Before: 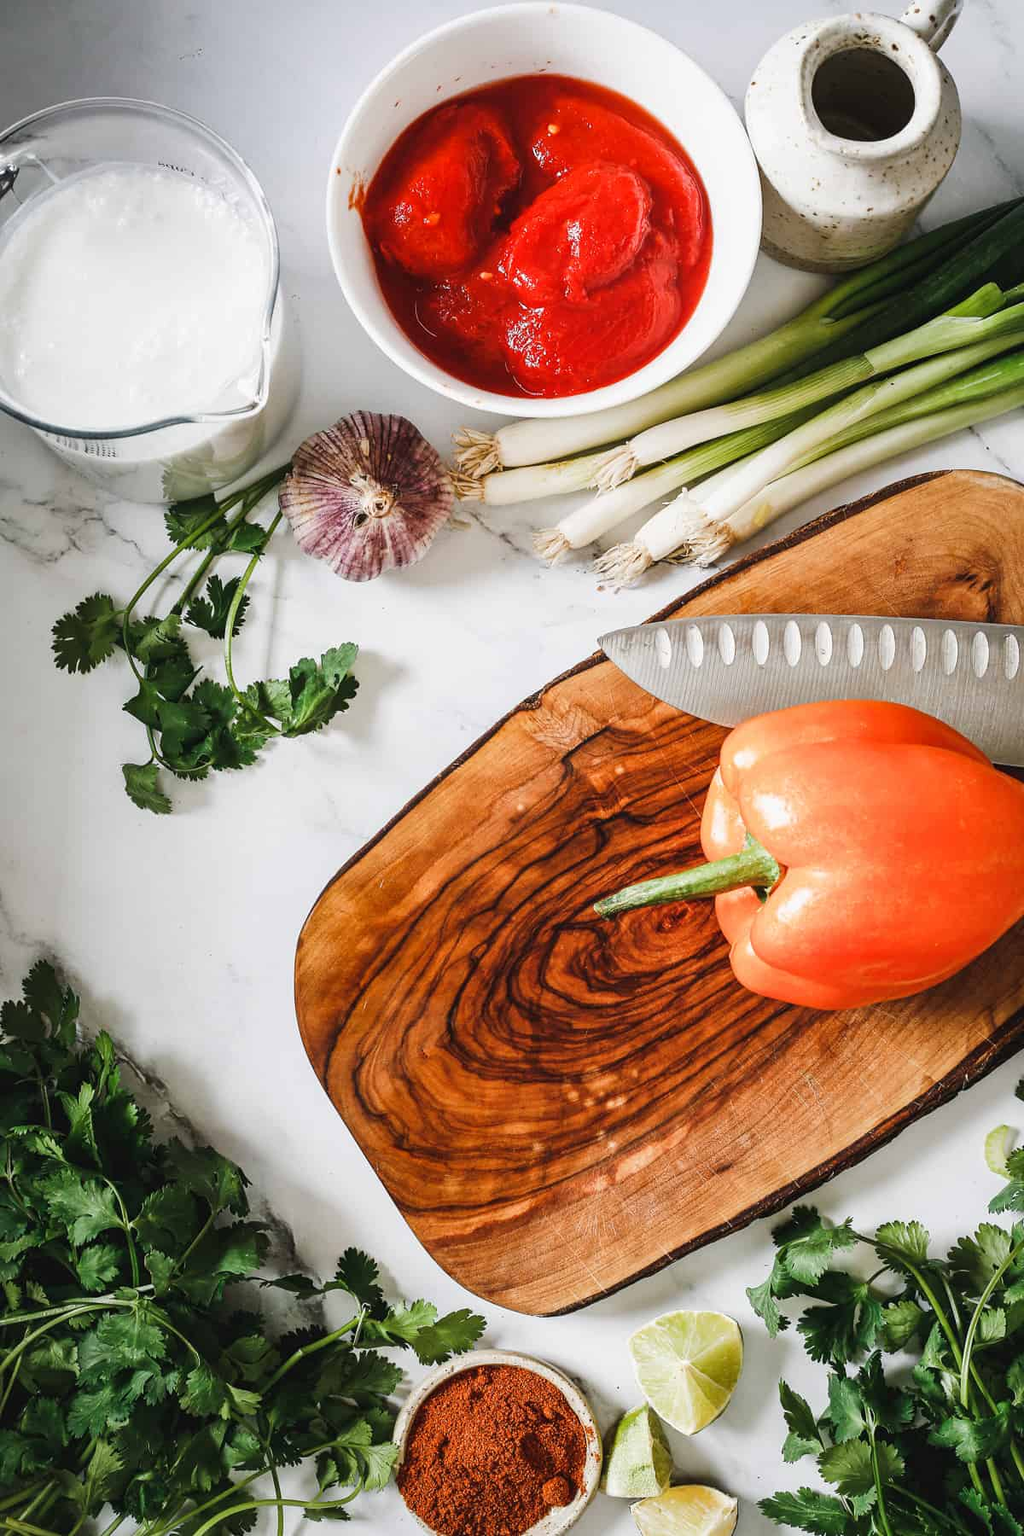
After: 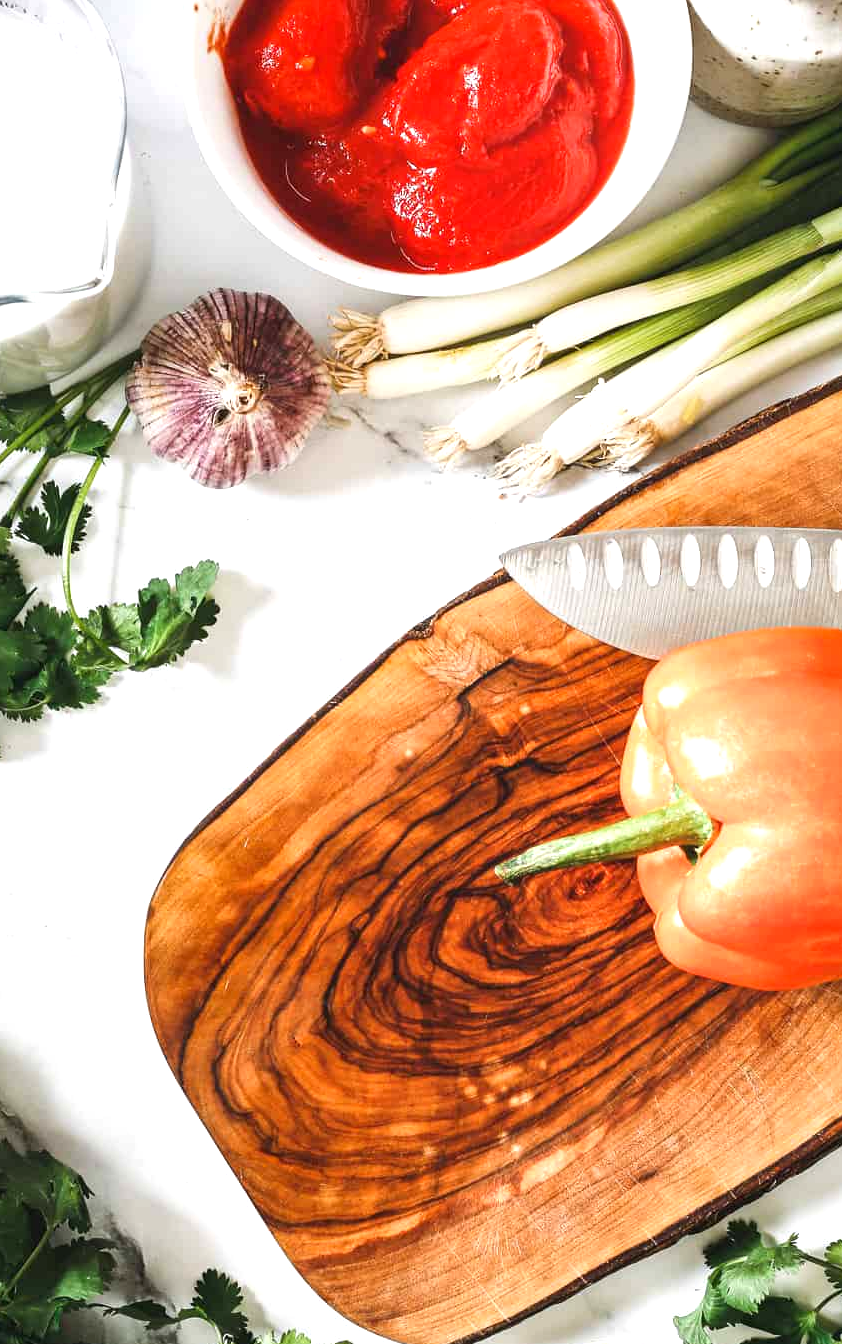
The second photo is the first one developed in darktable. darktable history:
crop and rotate: left 16.758%, top 10.773%, right 13.058%, bottom 14.535%
exposure: exposure 0.609 EV, compensate exposure bias true, compensate highlight preservation false
